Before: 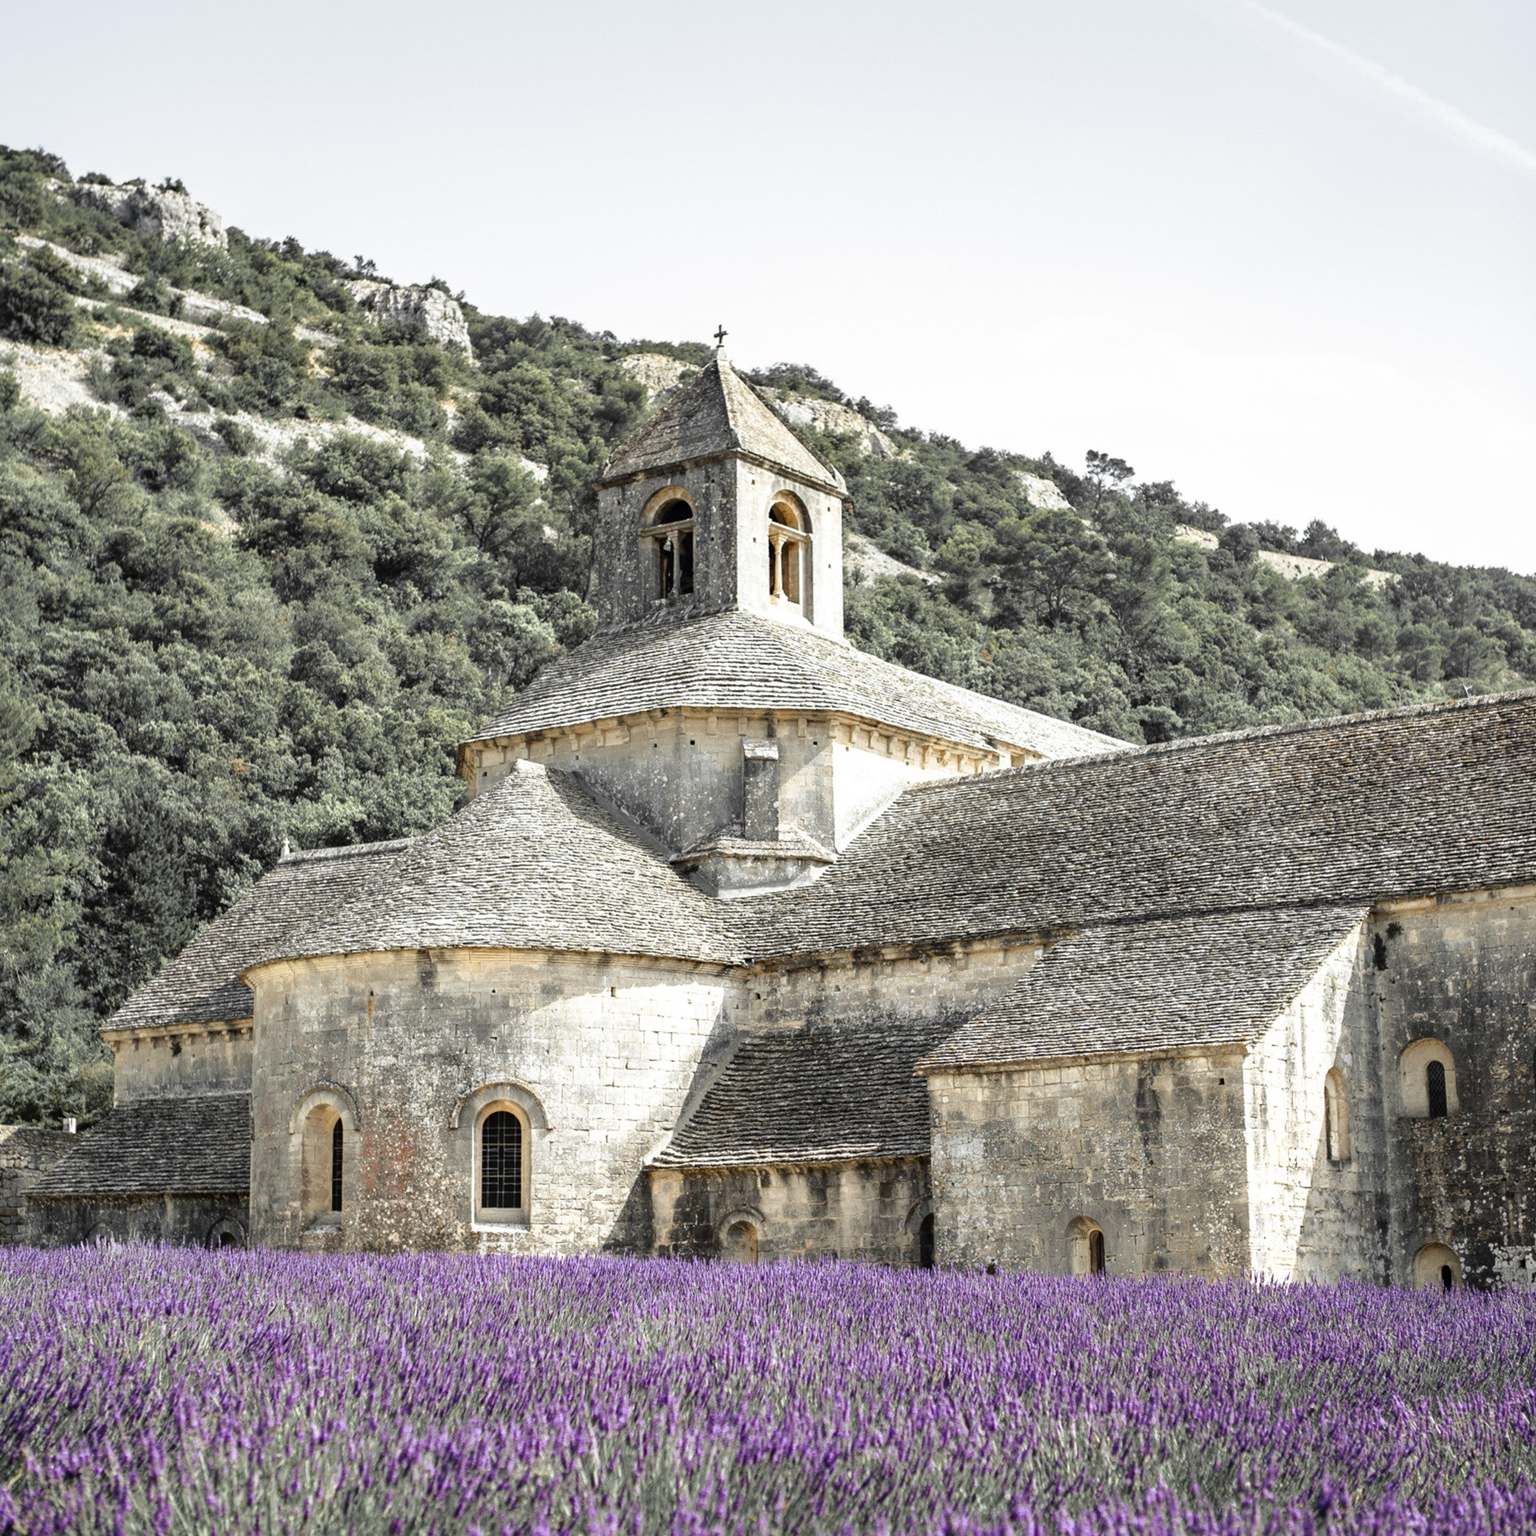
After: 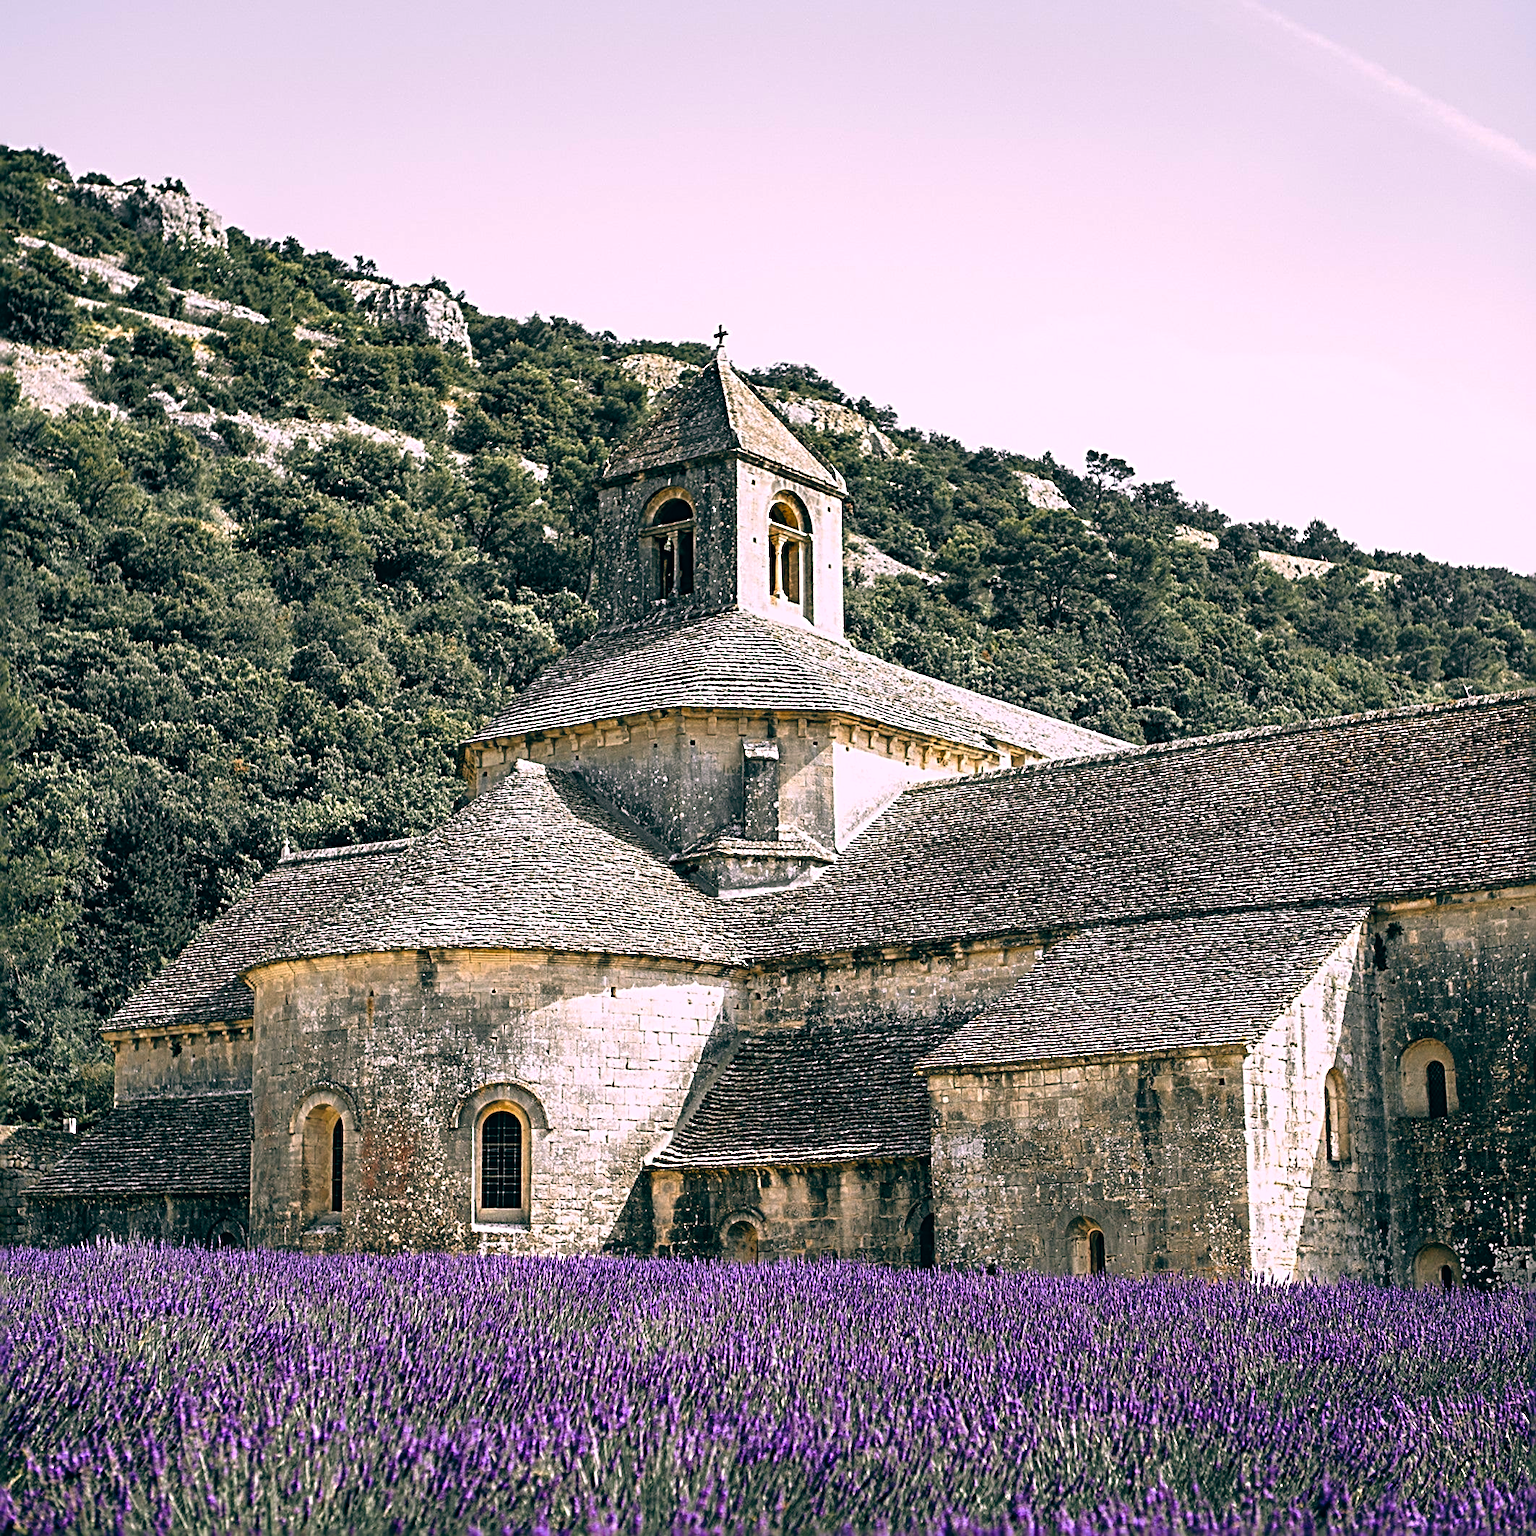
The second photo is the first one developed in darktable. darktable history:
color balance rgb: perceptual saturation grading › global saturation 30%, global vibrance 10%
sharpen: radius 3.69, amount 0.928
exposure: black level correction 0.01, exposure 0.011 EV, compensate highlight preservation false
color balance: lift [1.016, 0.983, 1, 1.017], gamma [0.78, 1.018, 1.043, 0.957], gain [0.786, 1.063, 0.937, 1.017], input saturation 118.26%, contrast 13.43%, contrast fulcrum 21.62%, output saturation 82.76%
tone equalizer: on, module defaults
